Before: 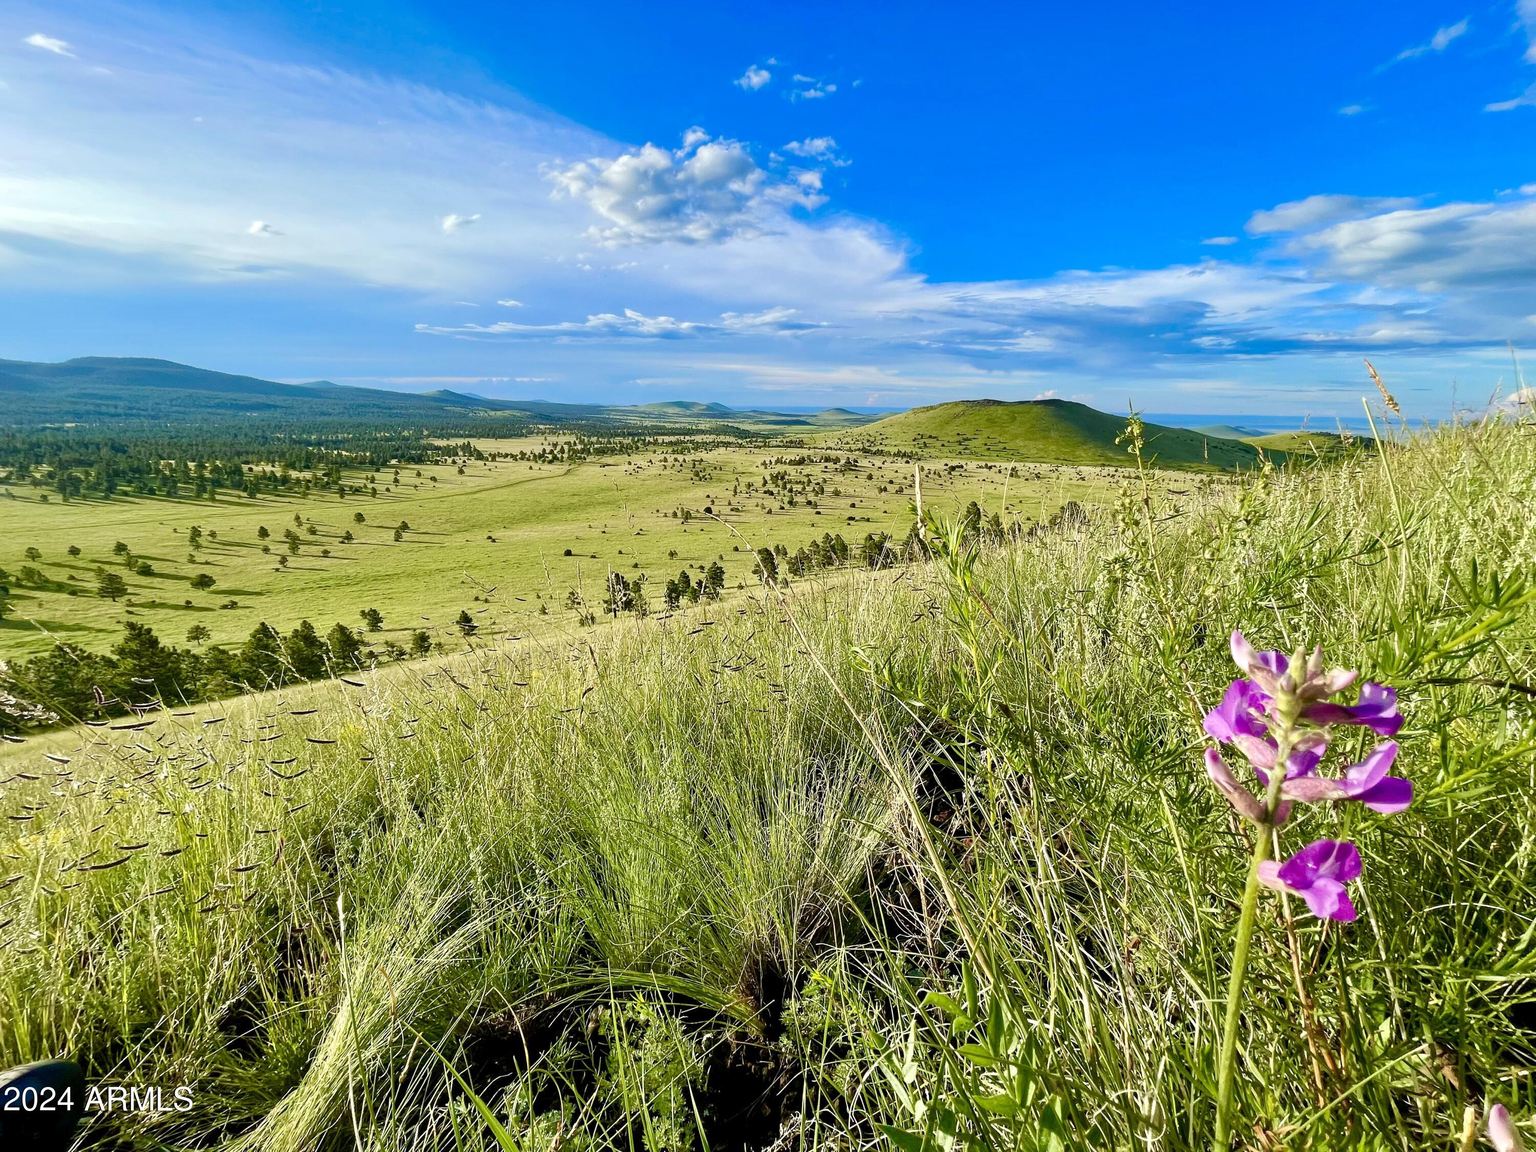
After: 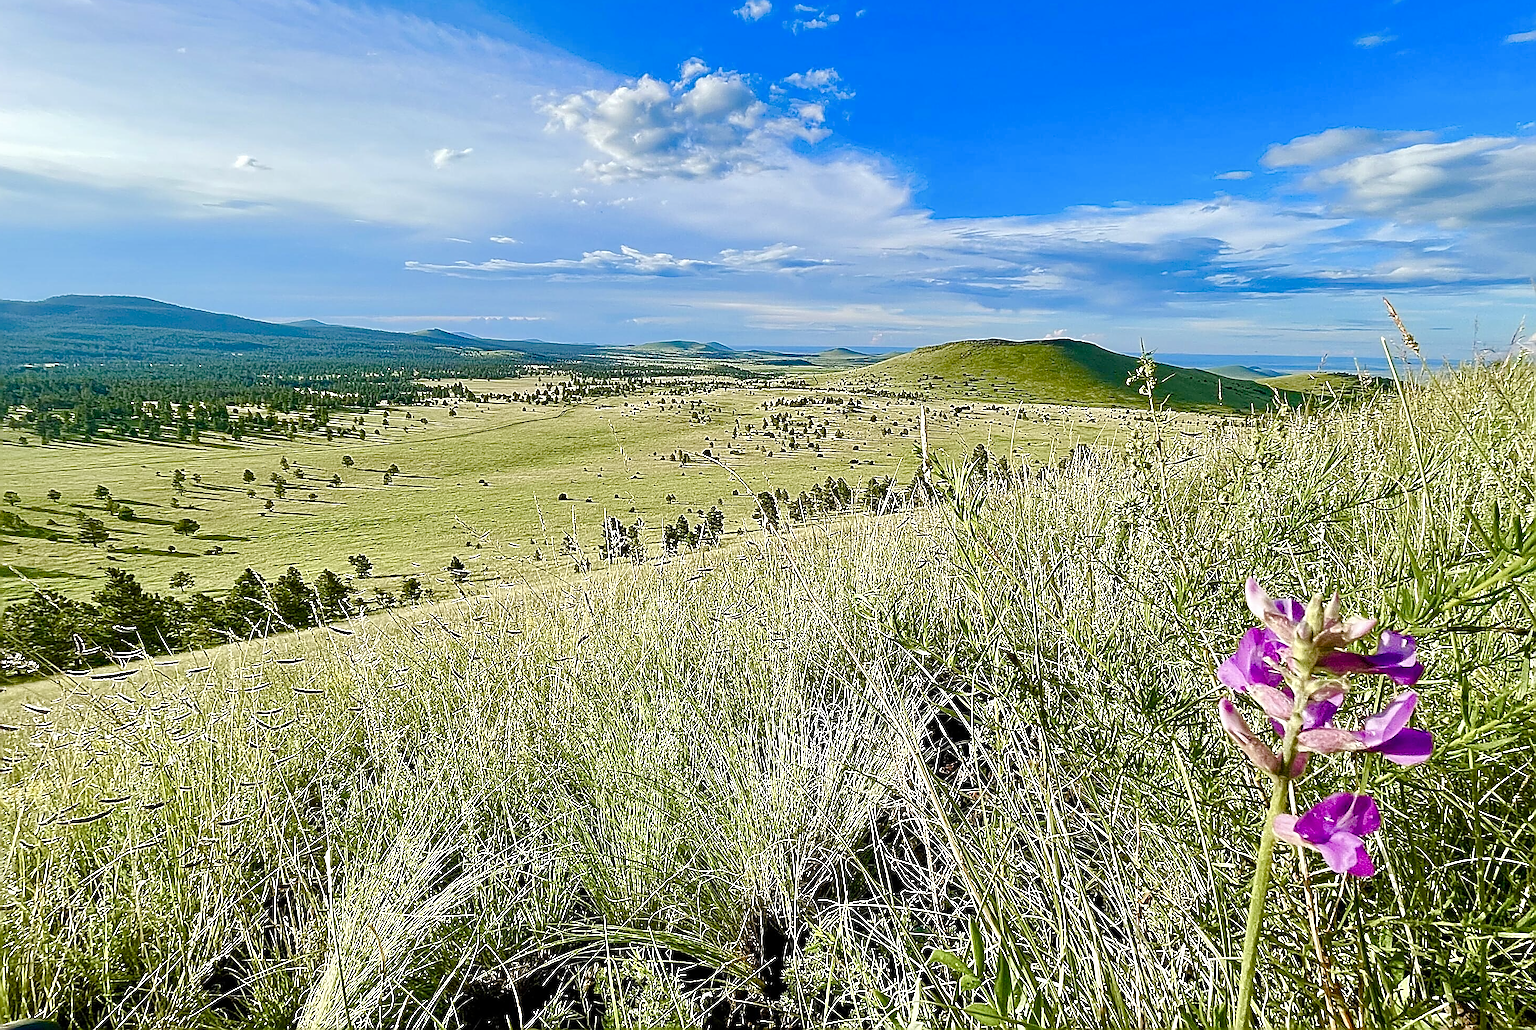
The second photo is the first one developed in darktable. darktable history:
crop: left 1.464%, top 6.139%, right 1.456%, bottom 6.99%
color balance rgb: shadows lift › hue 86.64°, power › hue 63.03°, perceptual saturation grading › global saturation 20%, perceptual saturation grading › highlights -49.935%, perceptual saturation grading › shadows 25.936%
sharpen: amount 1.989
